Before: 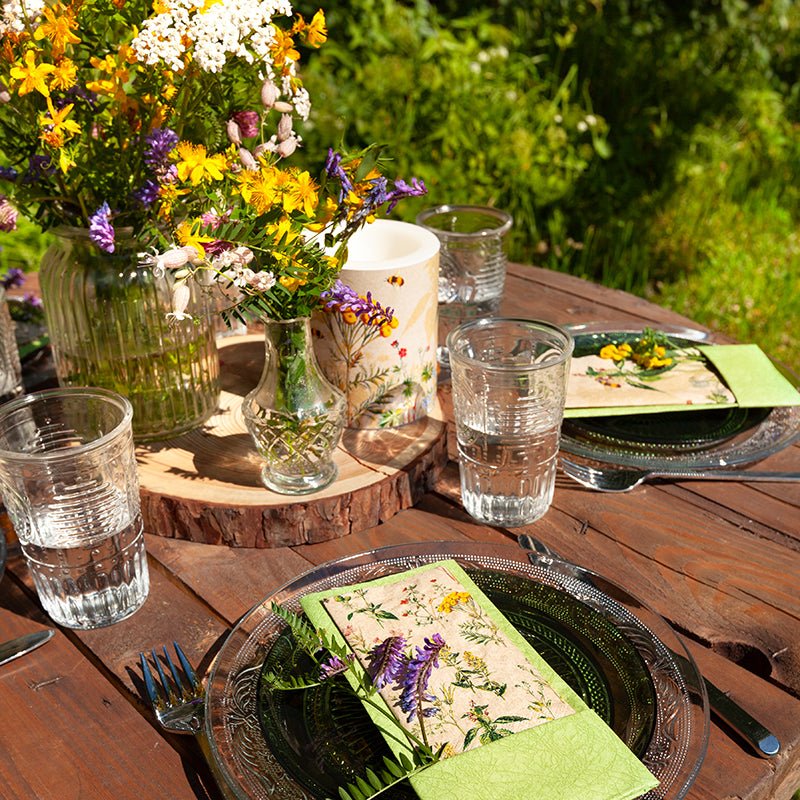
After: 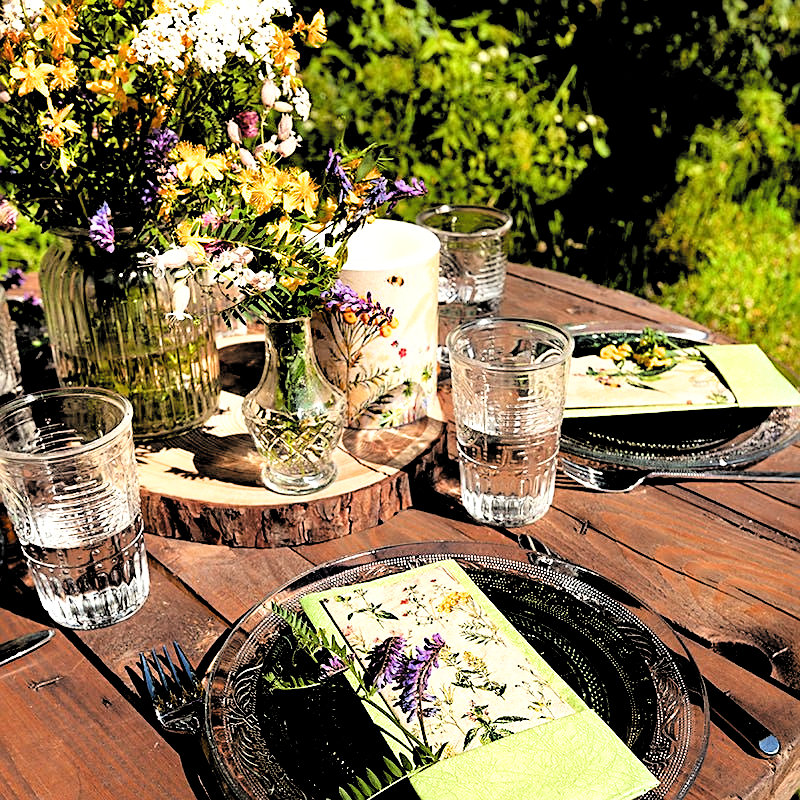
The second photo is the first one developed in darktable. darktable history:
filmic rgb: middle gray luminance 13.55%, black relative exposure -1.97 EV, white relative exposure 3.1 EV, threshold 6 EV, target black luminance 0%, hardness 1.79, latitude 59.23%, contrast 1.728, highlights saturation mix 5%, shadows ↔ highlights balance -37.52%, add noise in highlights 0, color science v3 (2019), use custom middle-gray values true, iterations of high-quality reconstruction 0, contrast in highlights soft, enable highlight reconstruction true
sharpen: on, module defaults
